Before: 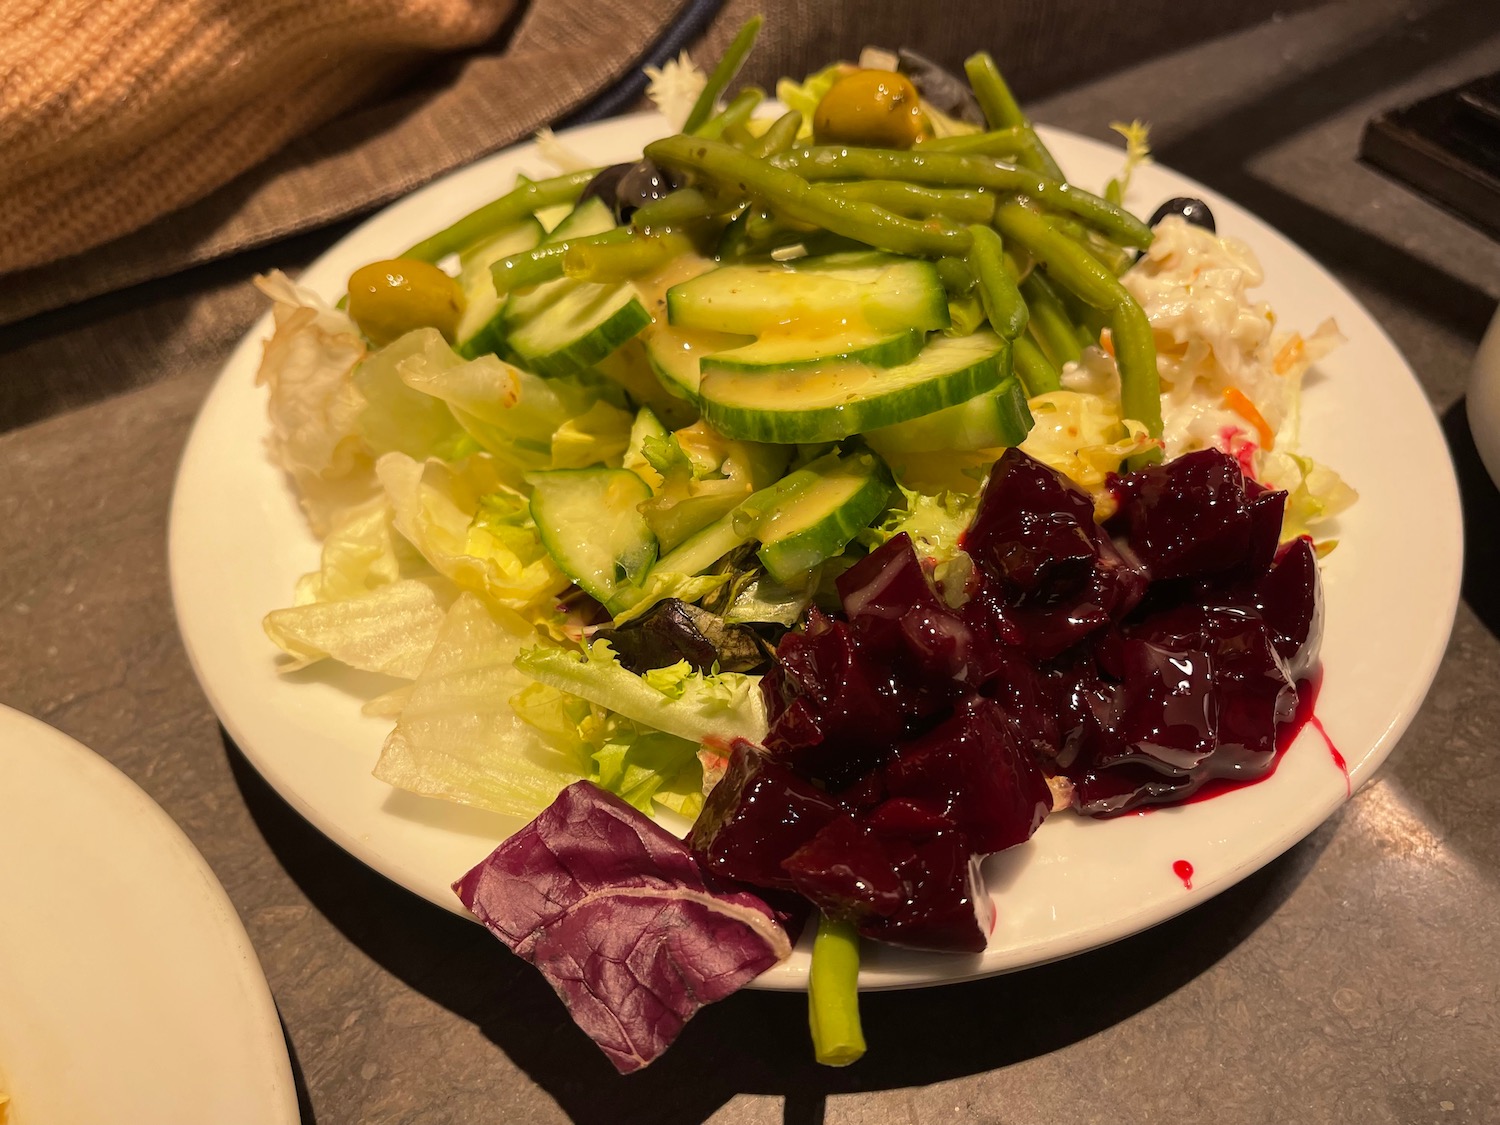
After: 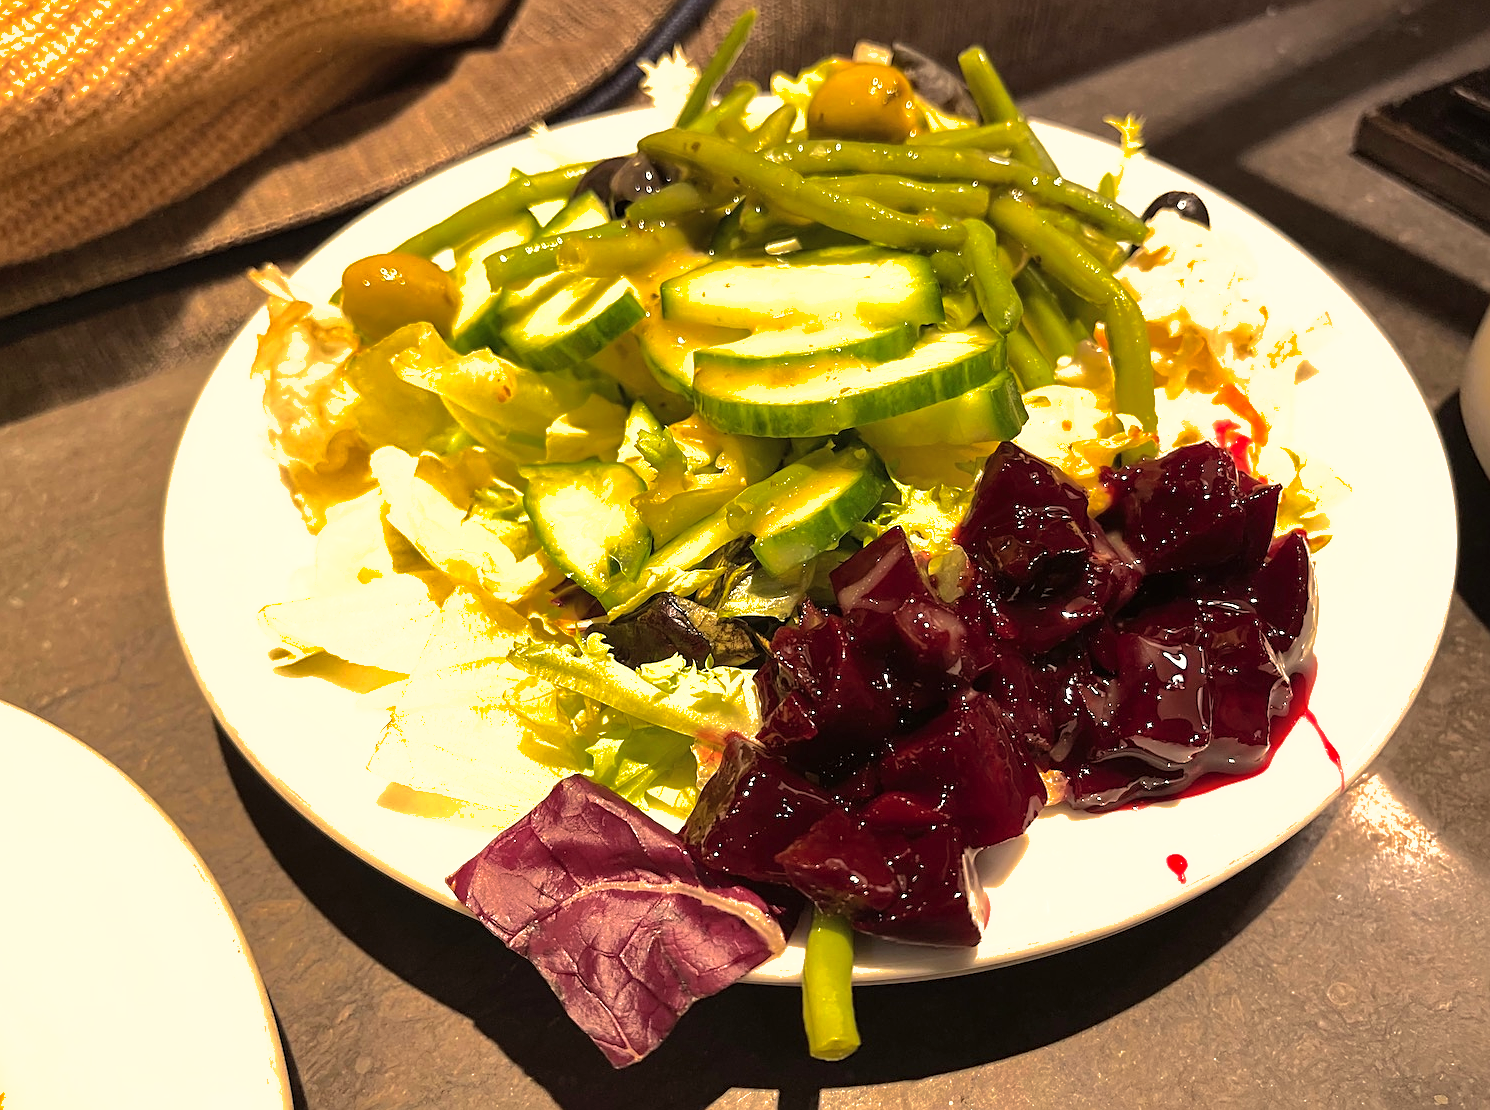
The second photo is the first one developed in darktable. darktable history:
shadows and highlights: shadows 39.9, highlights -59.73
exposure: black level correction 0, exposure 0.703 EV, compensate exposure bias true, compensate highlight preservation false
color balance rgb: power › hue 329.38°, highlights gain › luminance 7.218%, highlights gain › chroma 1.887%, highlights gain › hue 89.13°, perceptual saturation grading › global saturation 0.85%, contrast 14.882%
crop: left 0.441%, top 0.616%, right 0.172%, bottom 0.649%
sharpen: on, module defaults
